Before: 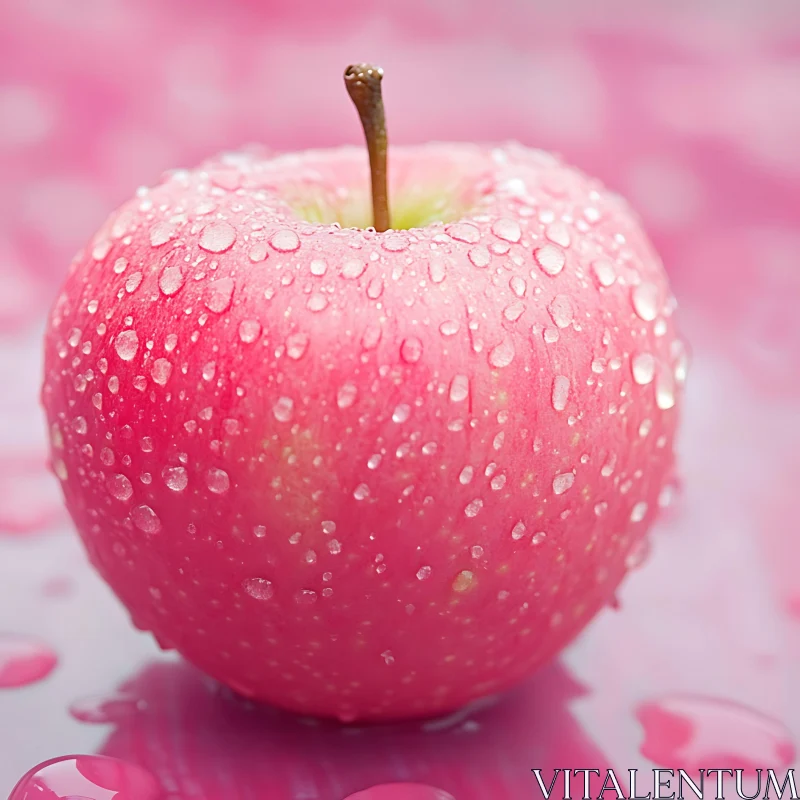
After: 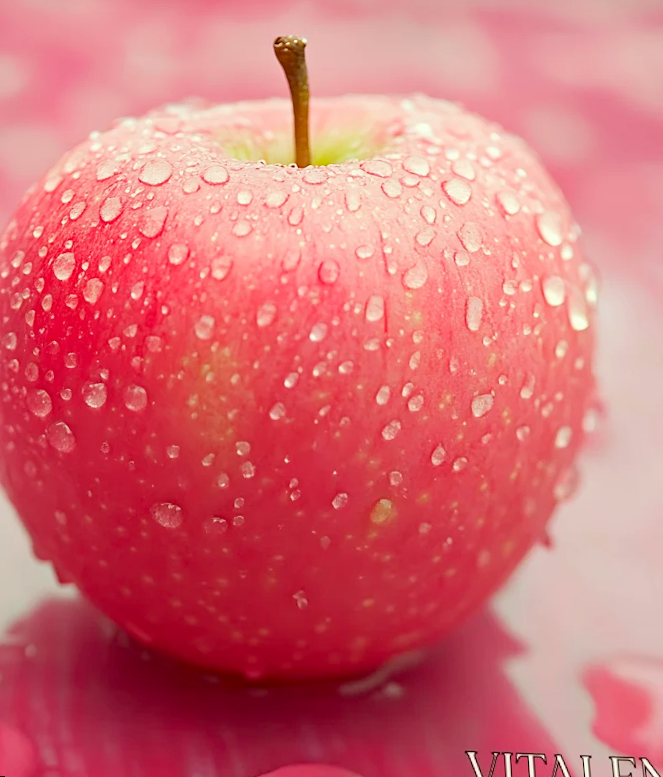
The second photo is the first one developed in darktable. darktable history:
color correction: highlights a* -5.3, highlights b* 9.8, shadows a* 9.8, shadows b* 24.26
rotate and perspective: rotation 0.72°, lens shift (vertical) -0.352, lens shift (horizontal) -0.051, crop left 0.152, crop right 0.859, crop top 0.019, crop bottom 0.964
